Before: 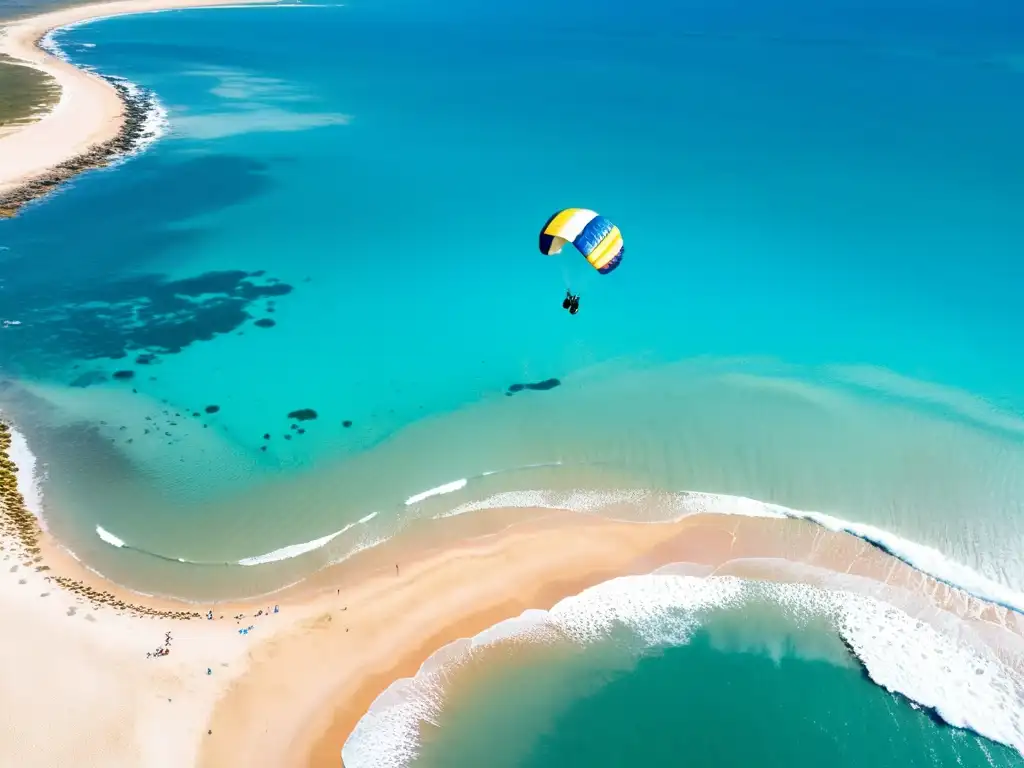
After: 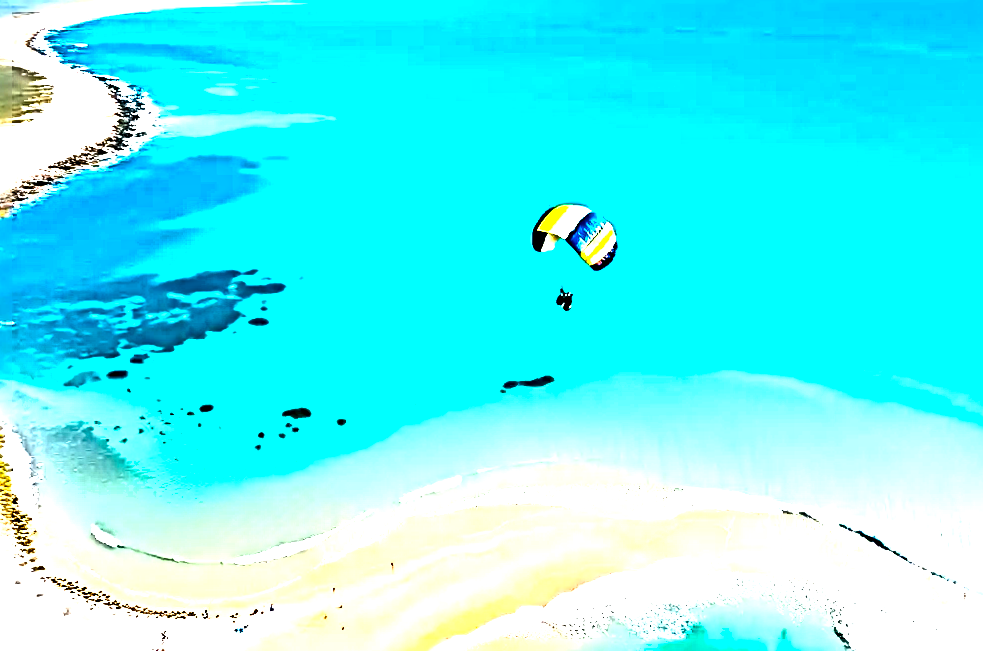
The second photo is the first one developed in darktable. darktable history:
crop and rotate: angle 0.389°, left 0.227%, right 2.839%, bottom 14.343%
color balance rgb: perceptual saturation grading › global saturation 30.405%, perceptual brilliance grading › global brilliance 17.967%
shadows and highlights: shadows 52.03, highlights -28.22, soften with gaussian
exposure: black level correction 0, exposure 1.39 EV, compensate exposure bias true, compensate highlight preservation false
sharpen: radius 6.294, amount 1.785, threshold 0.164
